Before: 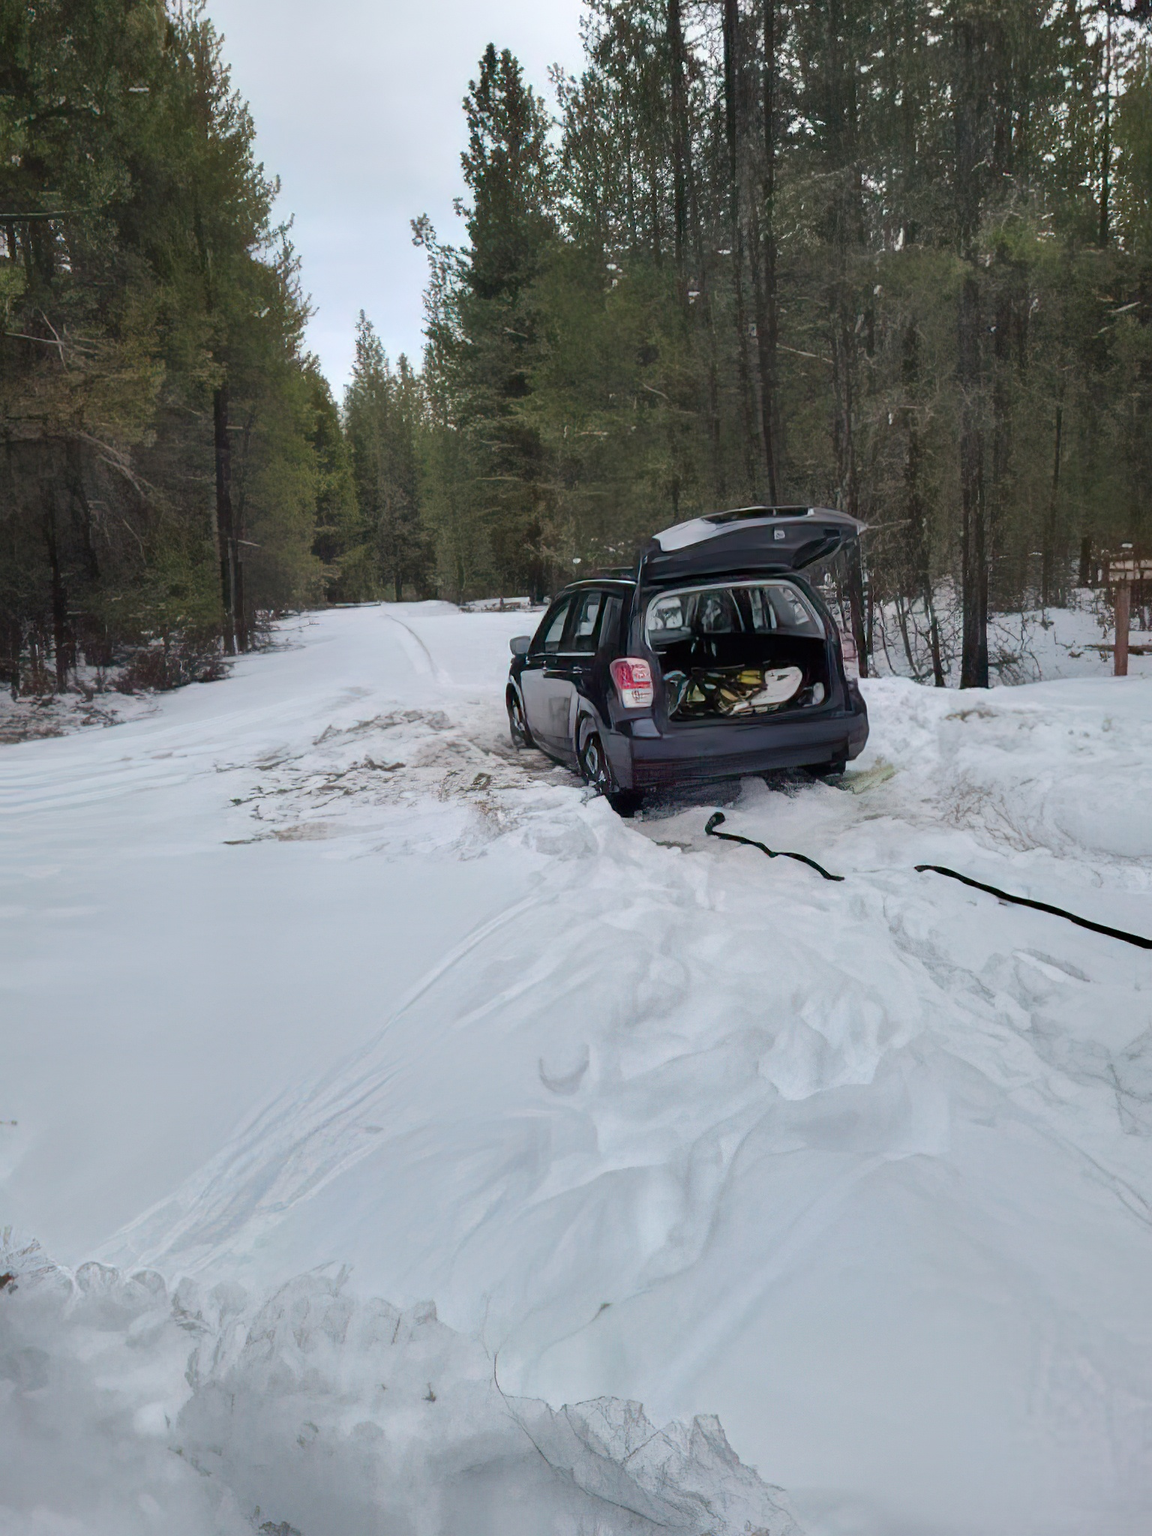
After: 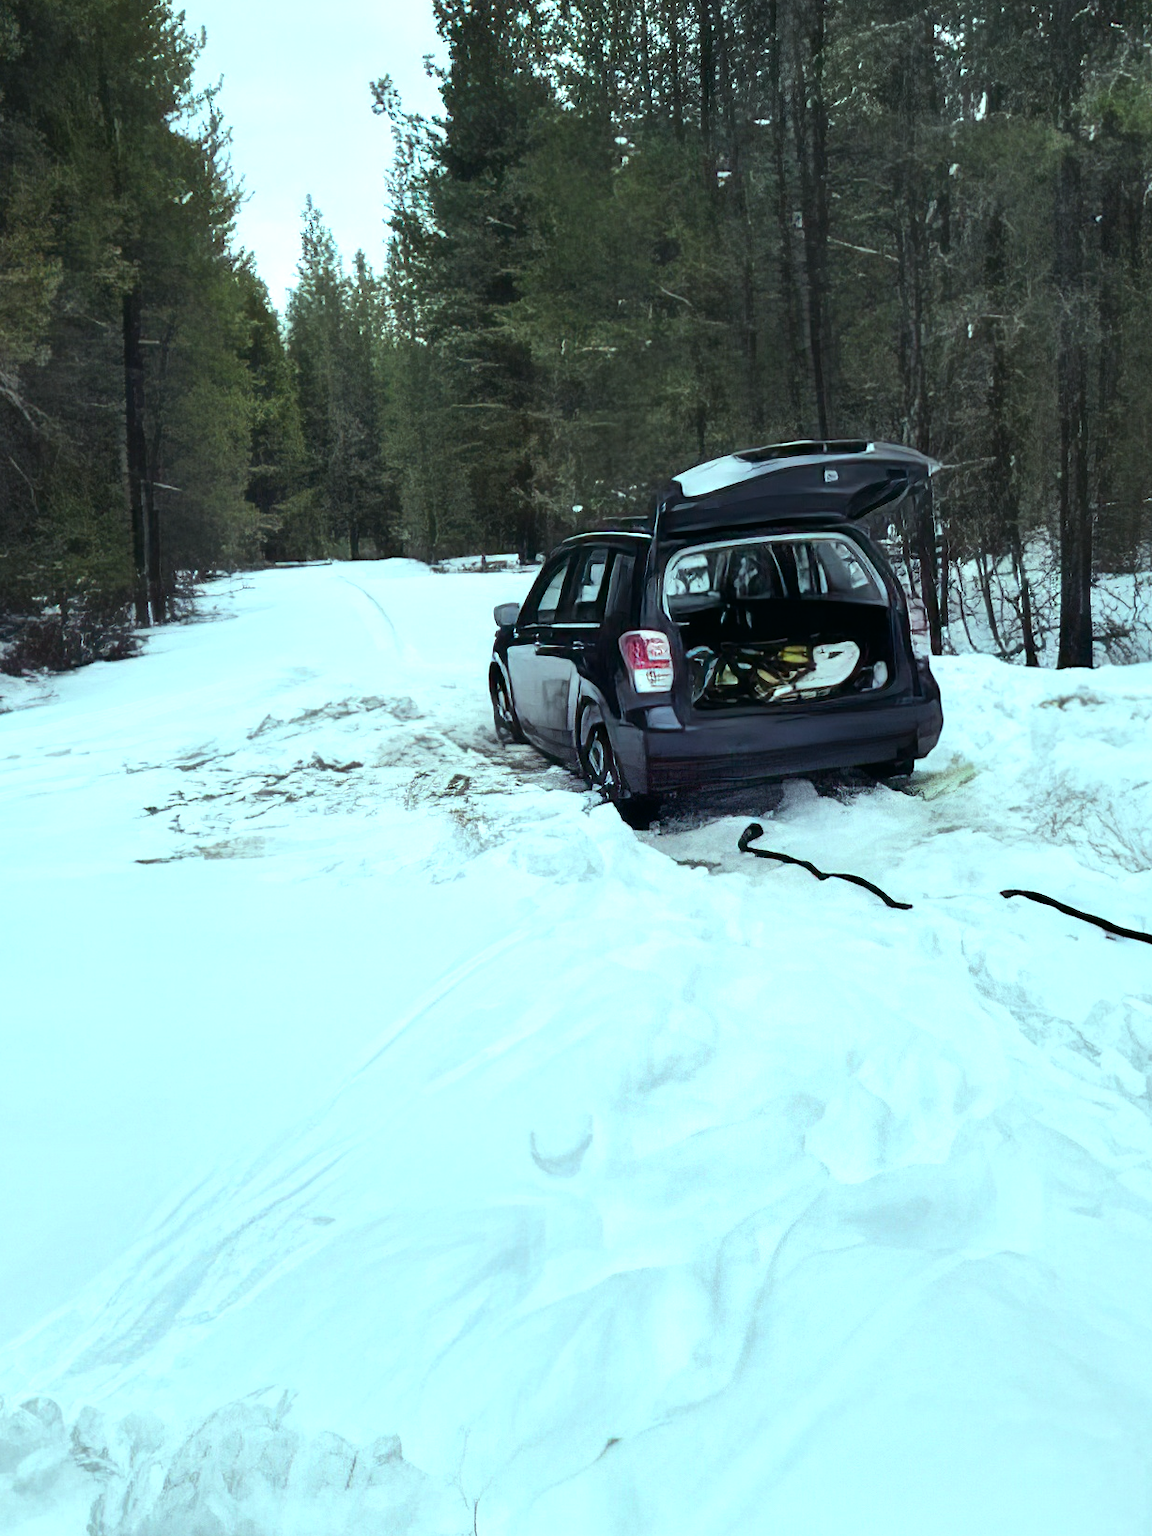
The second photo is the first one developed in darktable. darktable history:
color balance: mode lift, gamma, gain (sRGB), lift [0.997, 0.979, 1.021, 1.011], gamma [1, 1.084, 0.916, 0.998], gain [1, 0.87, 1.13, 1.101], contrast 4.55%, contrast fulcrum 38.24%, output saturation 104.09%
crop and rotate: left 10.071%, top 10.071%, right 10.02%, bottom 10.02%
tone equalizer: -8 EV -0.75 EV, -7 EV -0.7 EV, -6 EV -0.6 EV, -5 EV -0.4 EV, -3 EV 0.4 EV, -2 EV 0.6 EV, -1 EV 0.7 EV, +0 EV 0.75 EV, edges refinement/feathering 500, mask exposure compensation -1.57 EV, preserve details no
